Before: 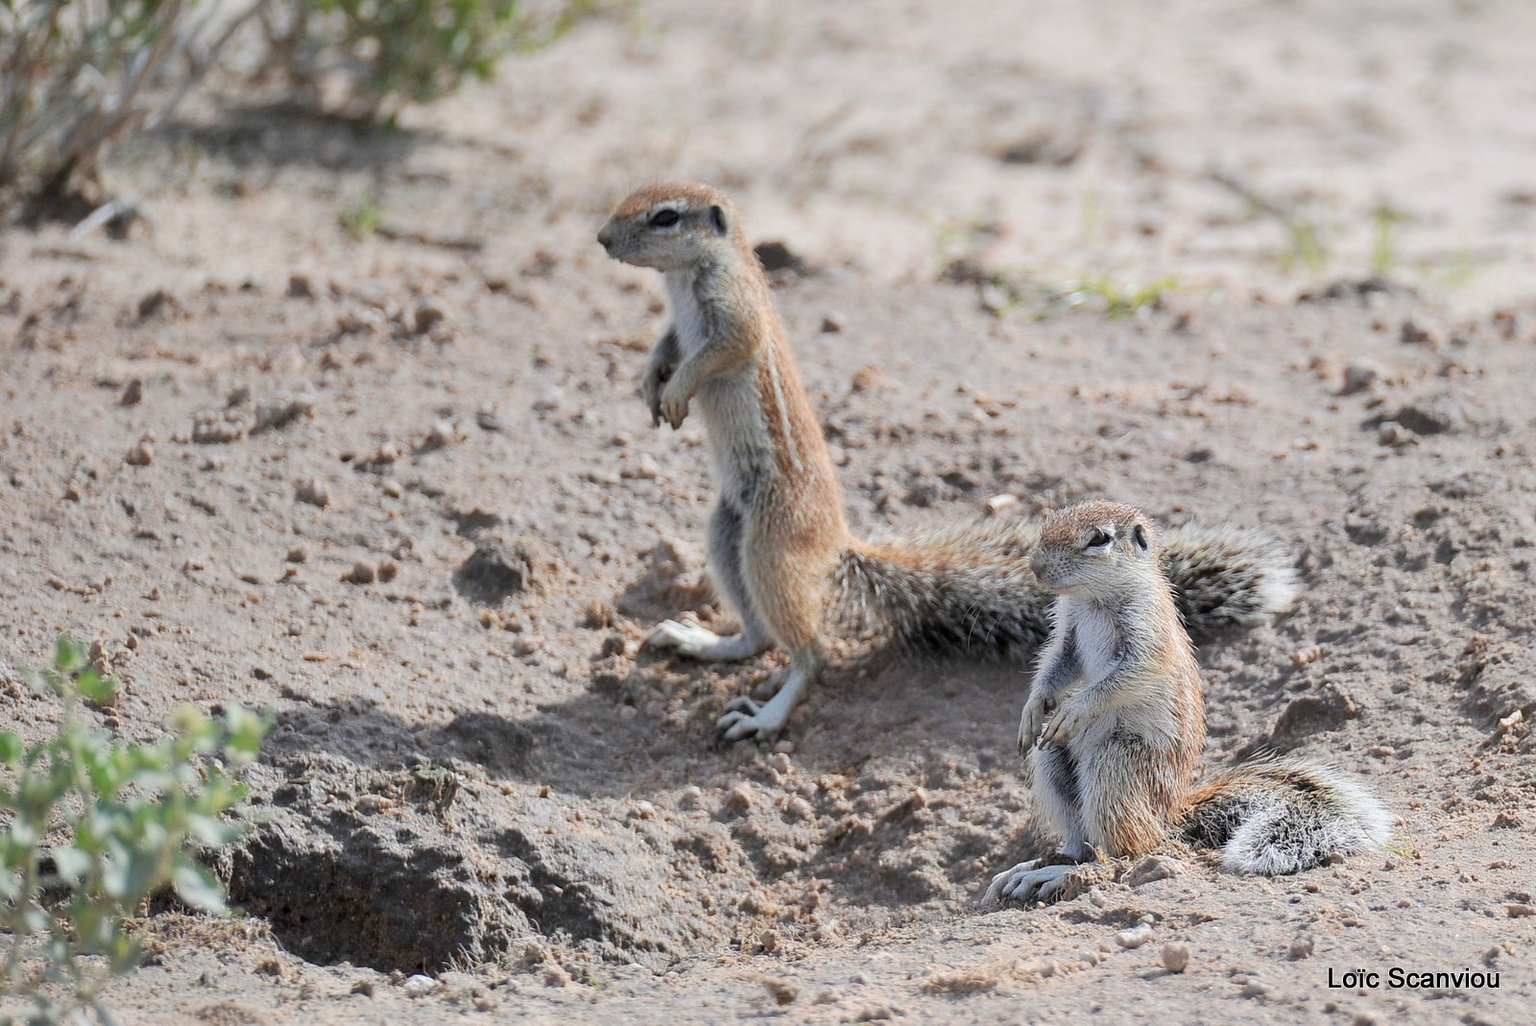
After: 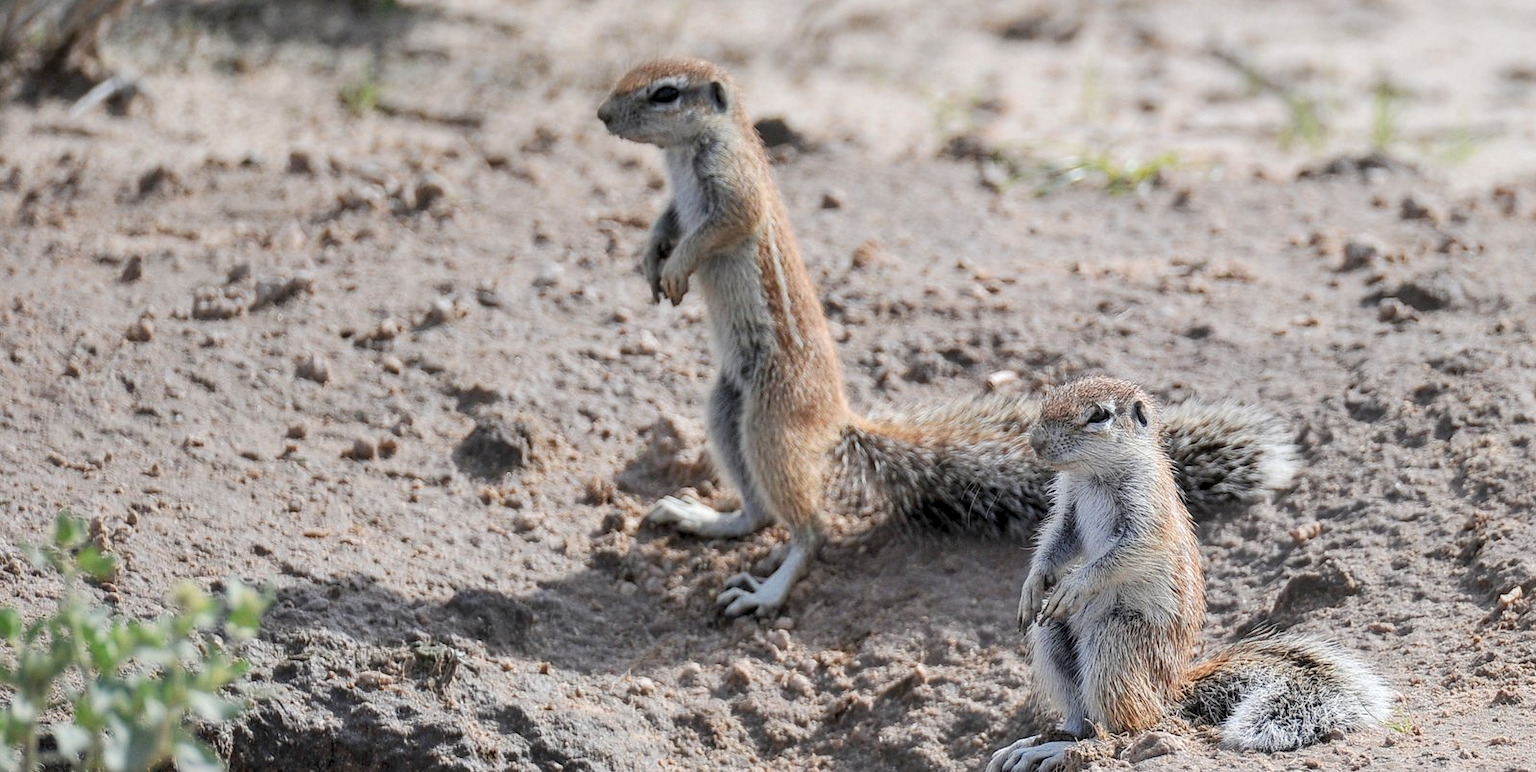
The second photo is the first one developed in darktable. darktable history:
local contrast: on, module defaults
crop and rotate: top 12.155%, bottom 12.498%
